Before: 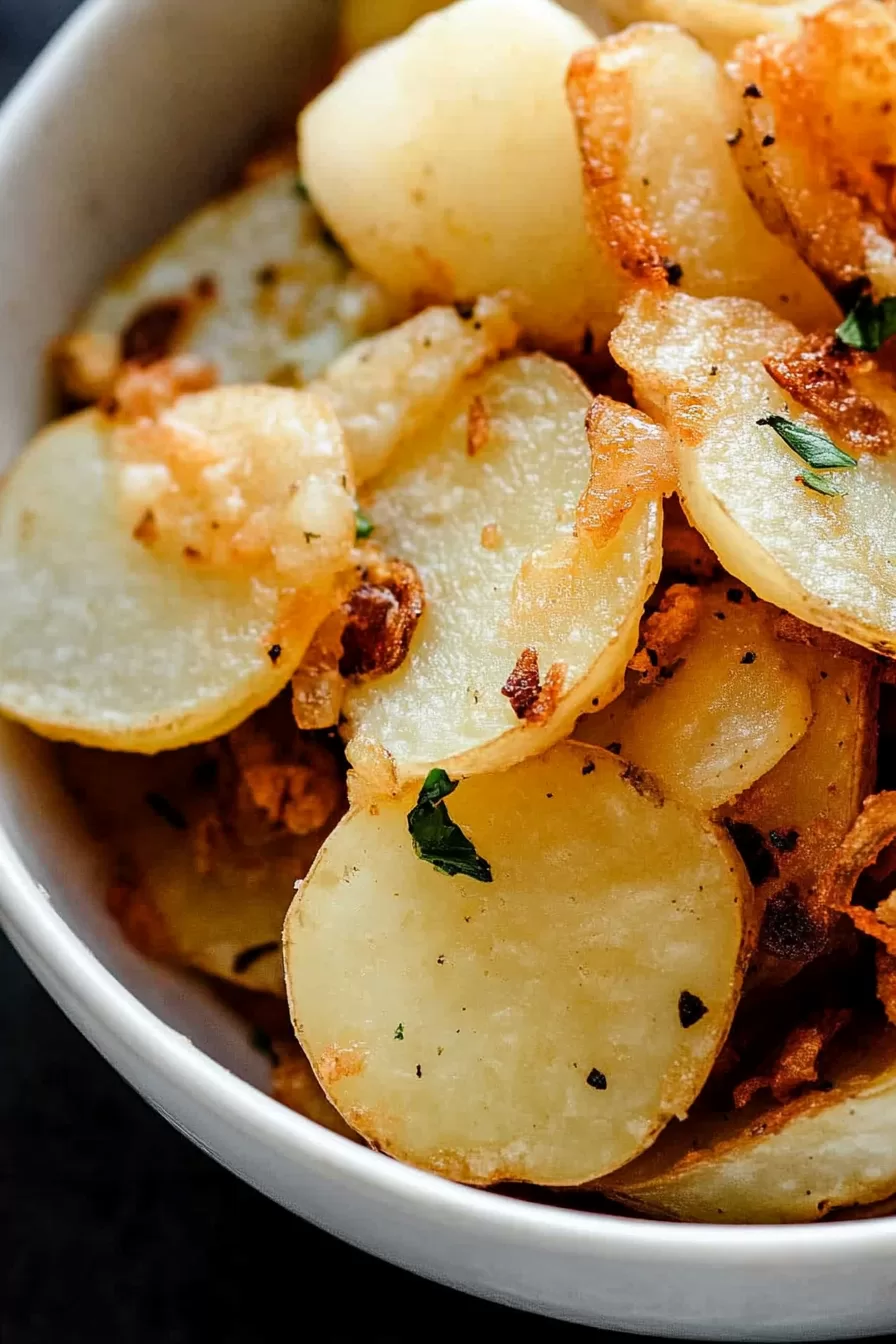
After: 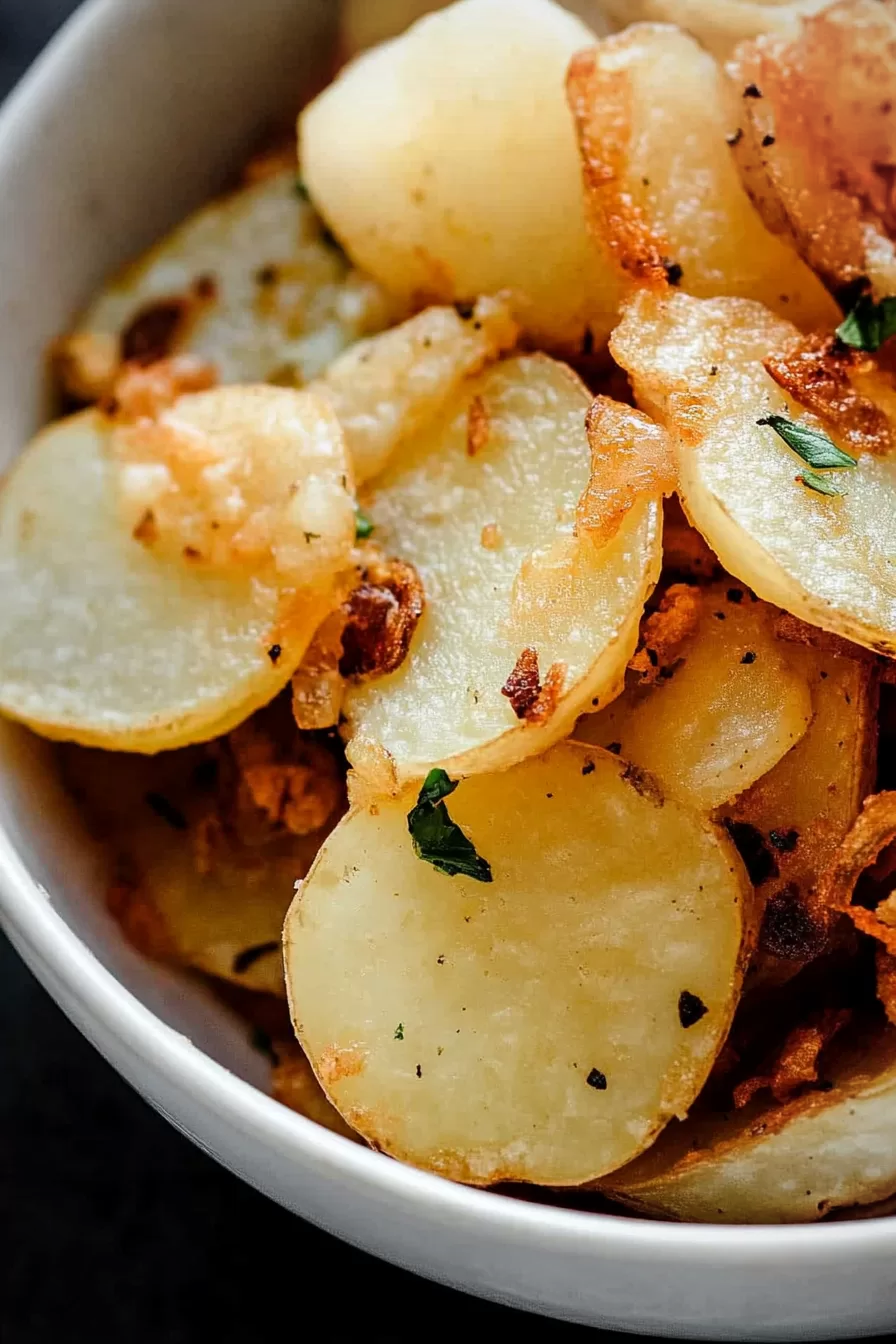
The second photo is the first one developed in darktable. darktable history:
vignetting: fall-off radius 61.18%
